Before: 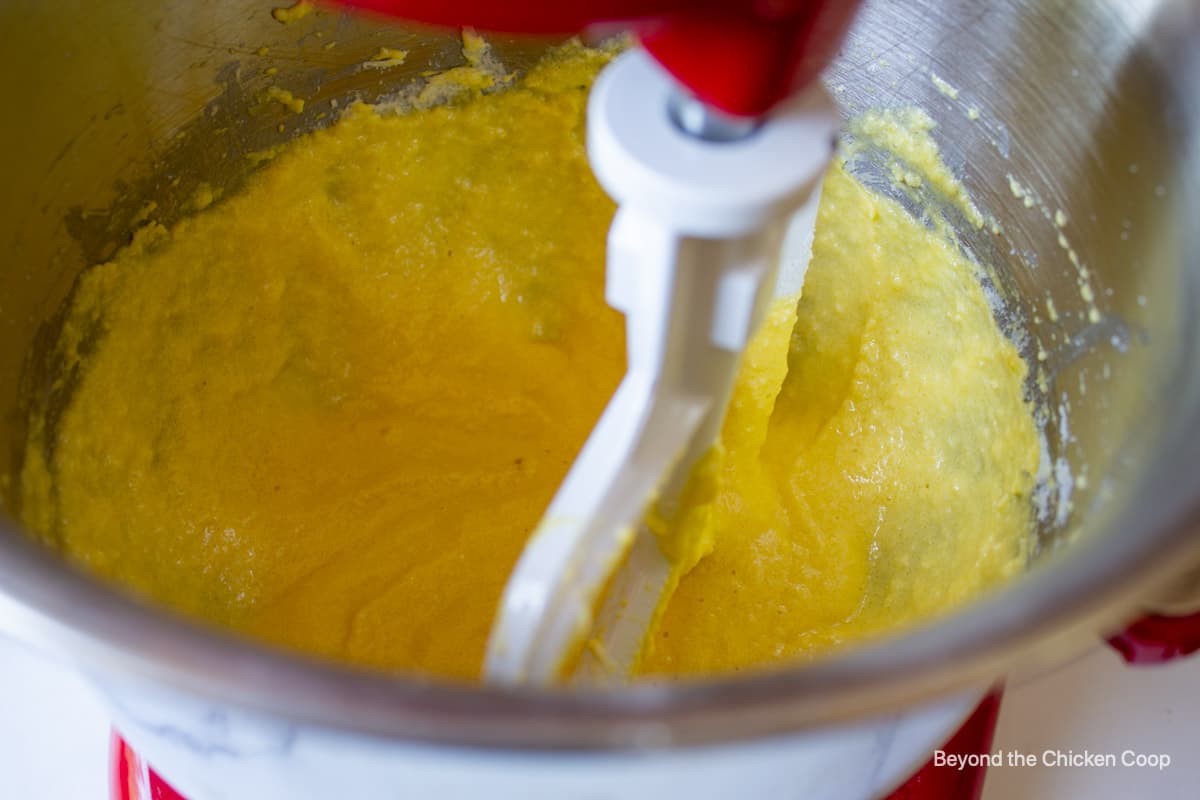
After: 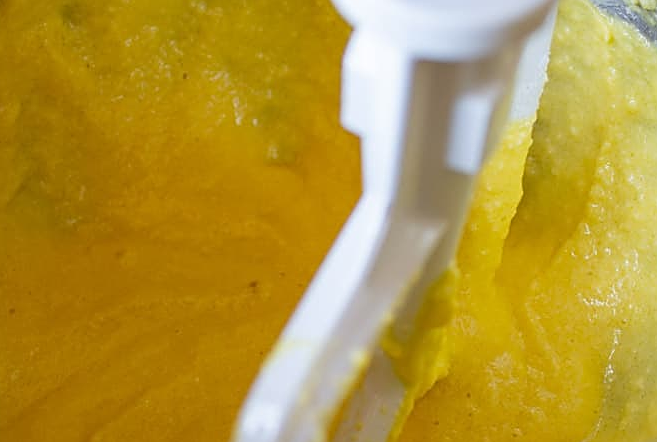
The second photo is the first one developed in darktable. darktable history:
crop and rotate: left 22.164%, top 22.22%, right 23.041%, bottom 22.457%
sharpen: on, module defaults
